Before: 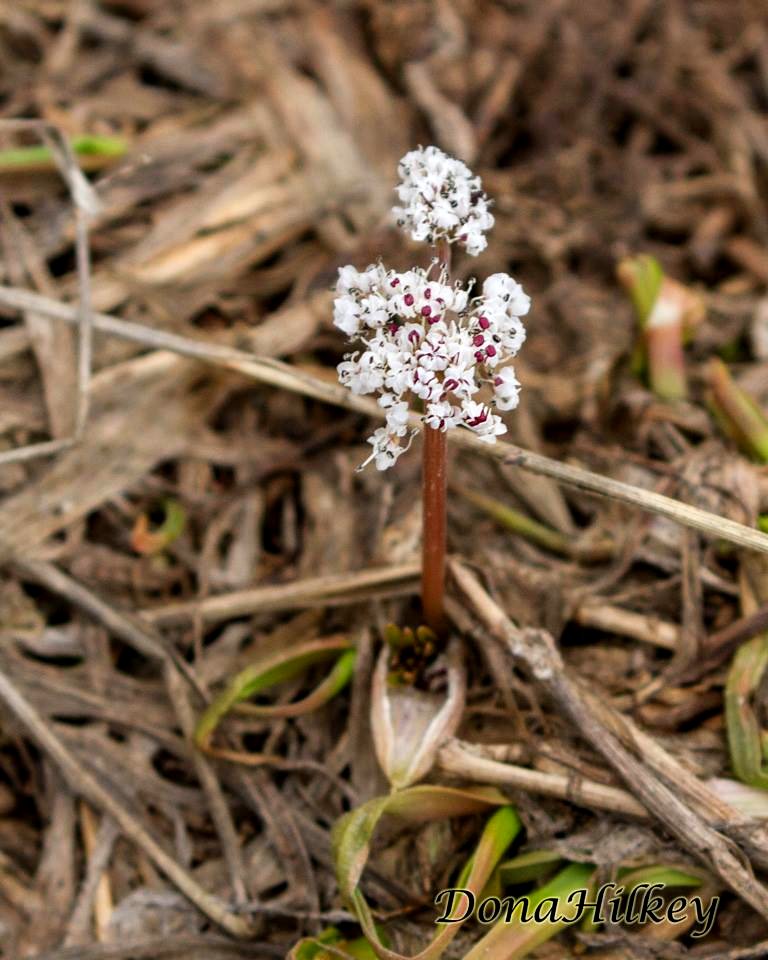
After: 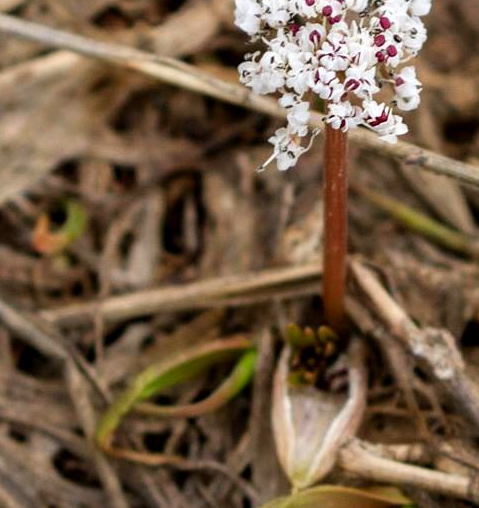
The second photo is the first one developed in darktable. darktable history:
crop: left 13.02%, top 31.255%, right 24.54%, bottom 15.578%
